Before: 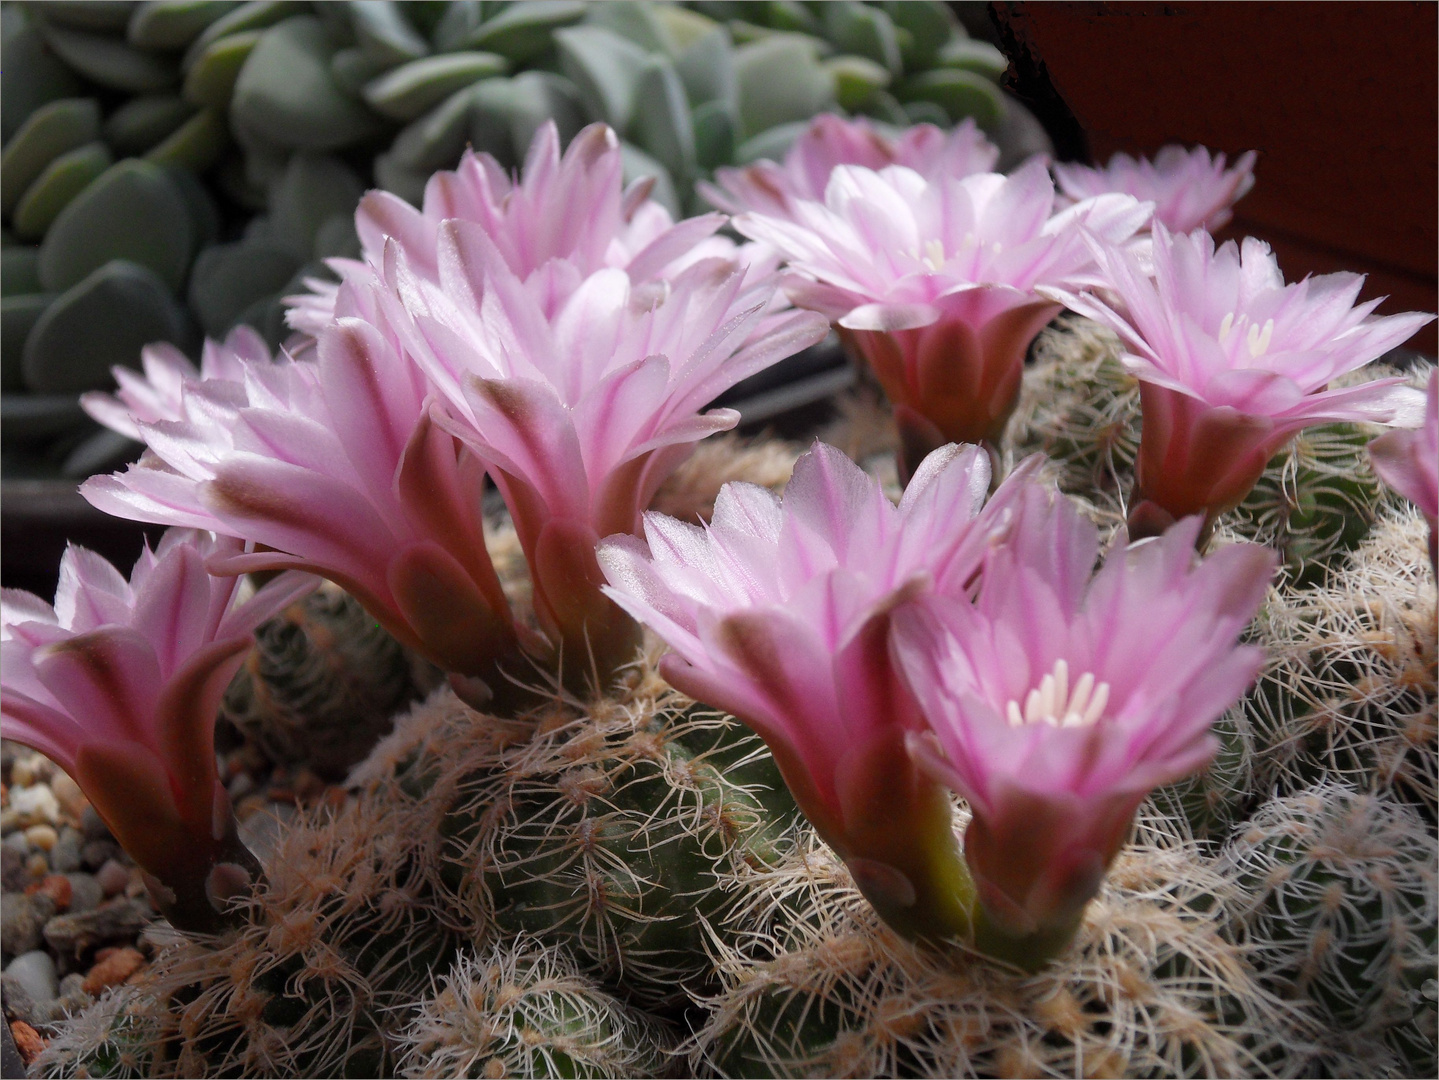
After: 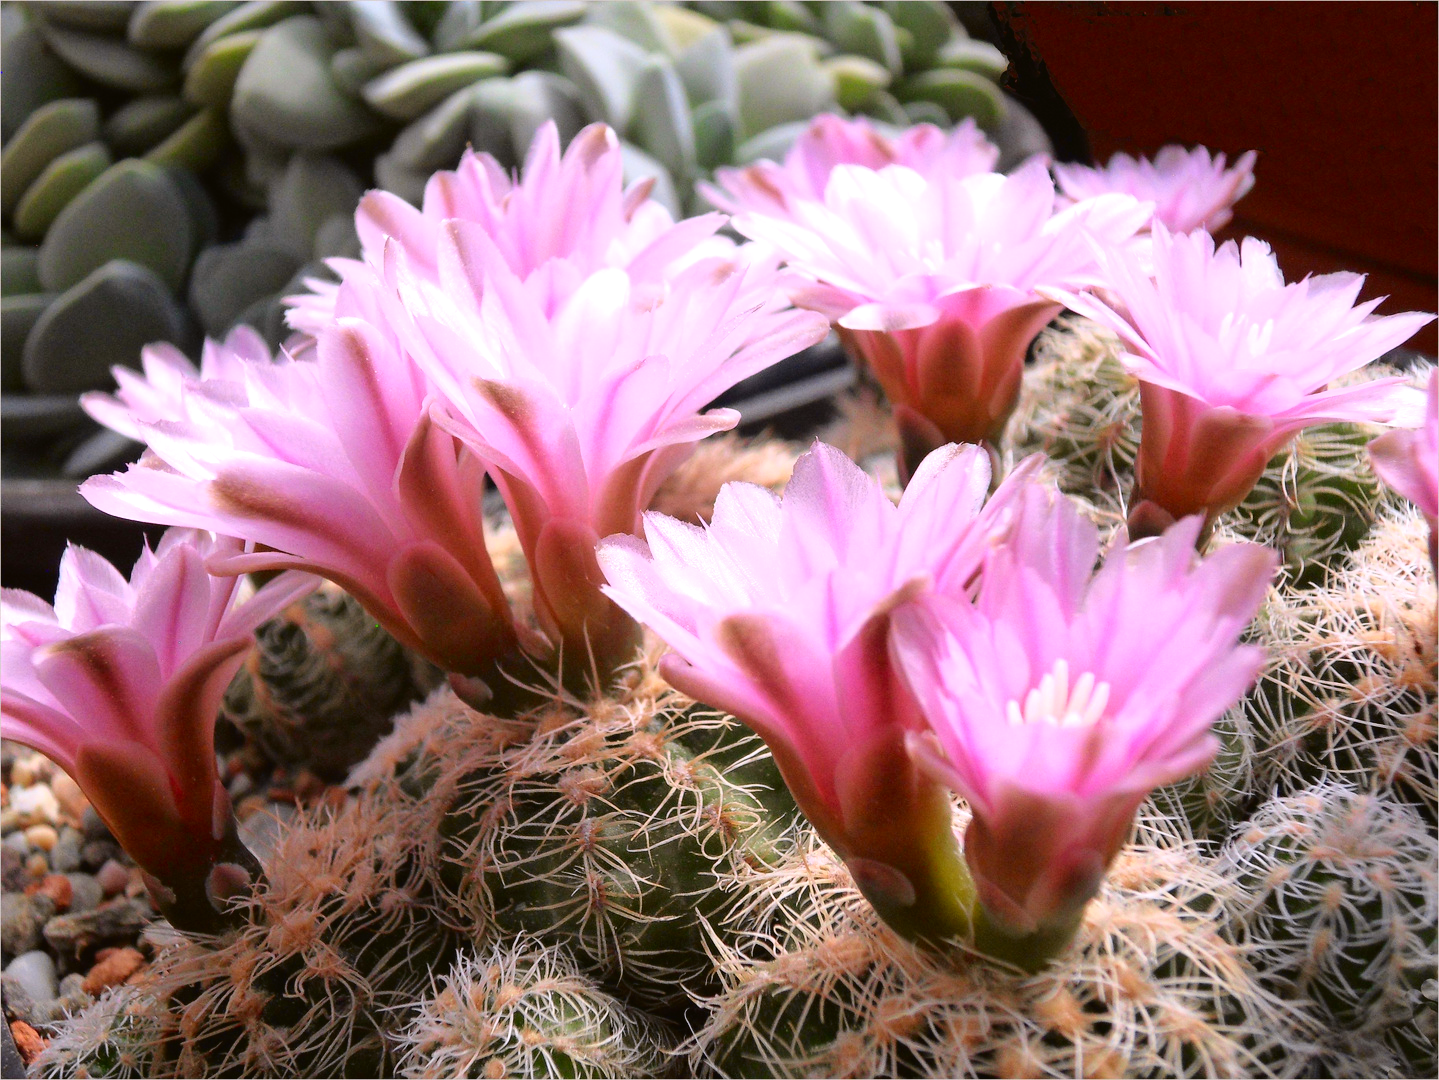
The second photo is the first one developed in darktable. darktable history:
exposure: black level correction 0, exposure 0.7 EV, compensate exposure bias true, compensate highlight preservation false
white balance: red 1.05, blue 1.072
tone curve: curves: ch0 [(0, 0.021) (0.049, 0.044) (0.152, 0.14) (0.328, 0.377) (0.473, 0.543) (0.641, 0.705) (0.85, 0.894) (1, 0.969)]; ch1 [(0, 0) (0.302, 0.331) (0.433, 0.432) (0.472, 0.47) (0.502, 0.503) (0.527, 0.521) (0.564, 0.58) (0.614, 0.626) (0.677, 0.701) (0.859, 0.885) (1, 1)]; ch2 [(0, 0) (0.33, 0.301) (0.447, 0.44) (0.487, 0.496) (0.502, 0.516) (0.535, 0.563) (0.565, 0.593) (0.608, 0.638) (1, 1)], color space Lab, independent channels, preserve colors none
